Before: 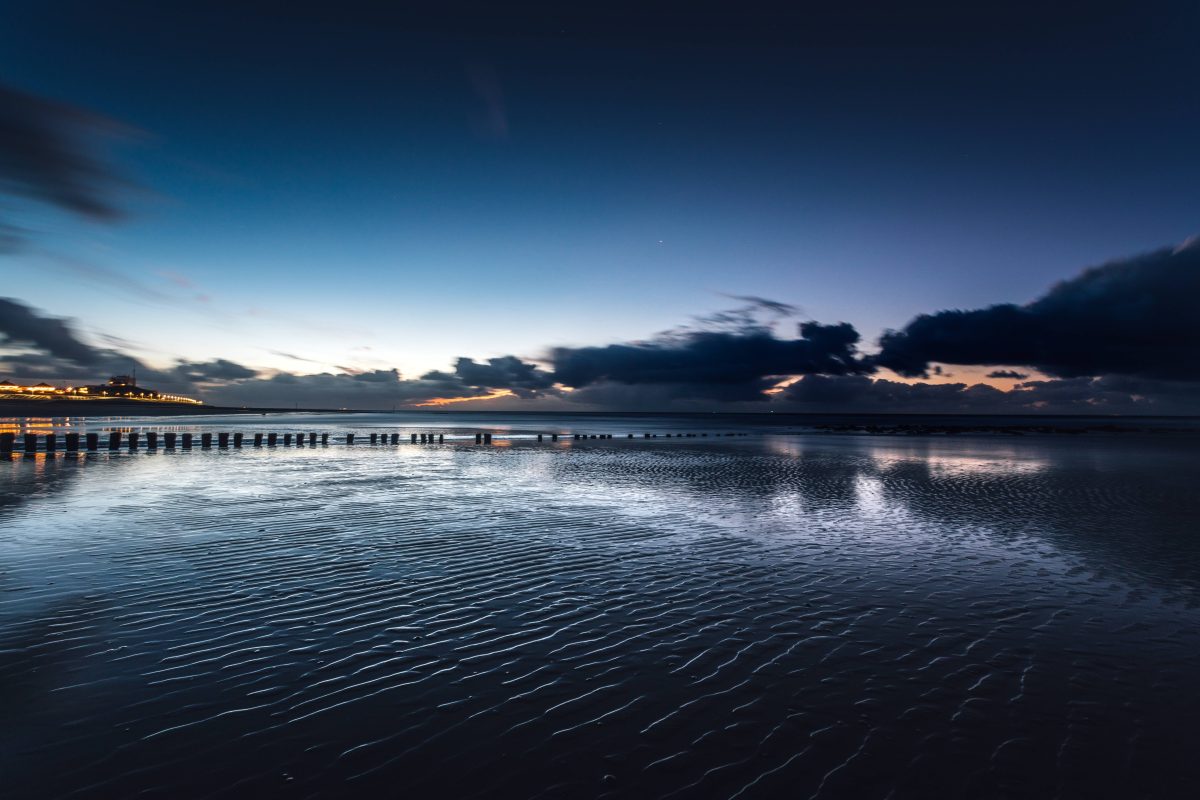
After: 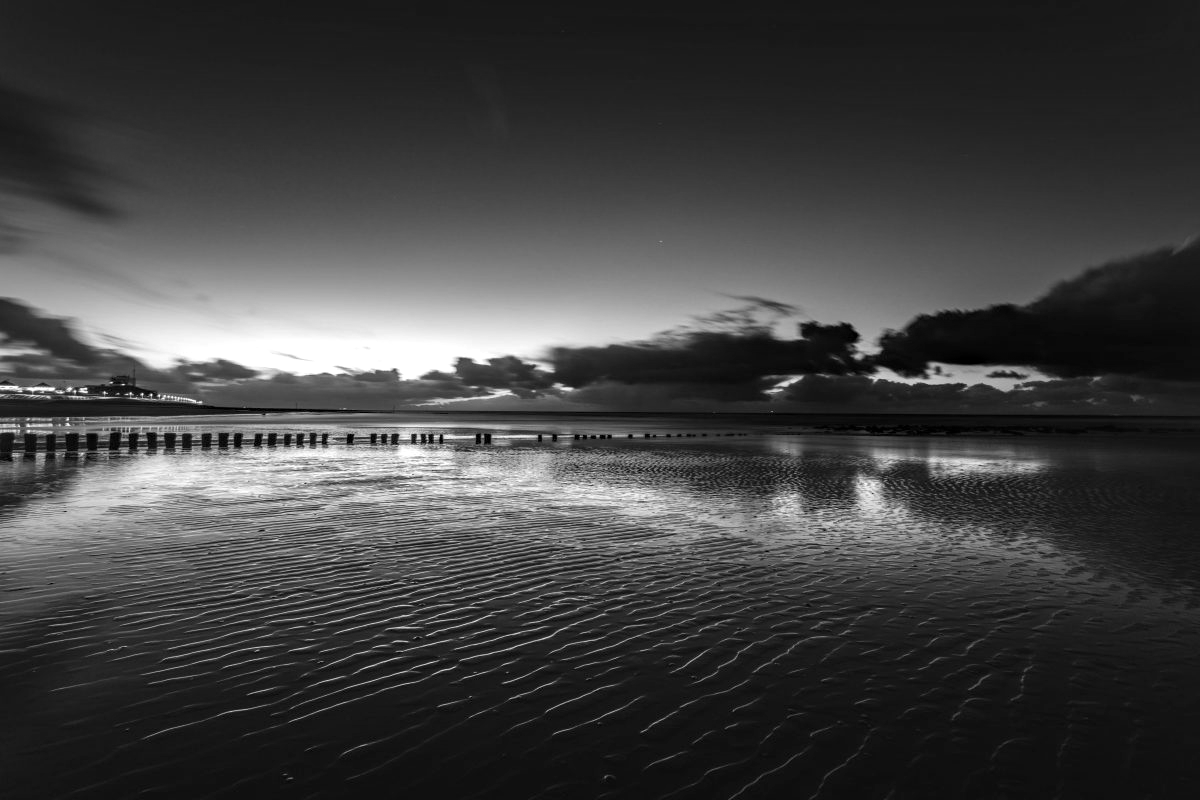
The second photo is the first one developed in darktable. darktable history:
haze removal: compatibility mode true, adaptive false
exposure: exposure 0.515 EV, compensate highlight preservation false
monochrome: a 26.22, b 42.67, size 0.8
white balance: emerald 1
